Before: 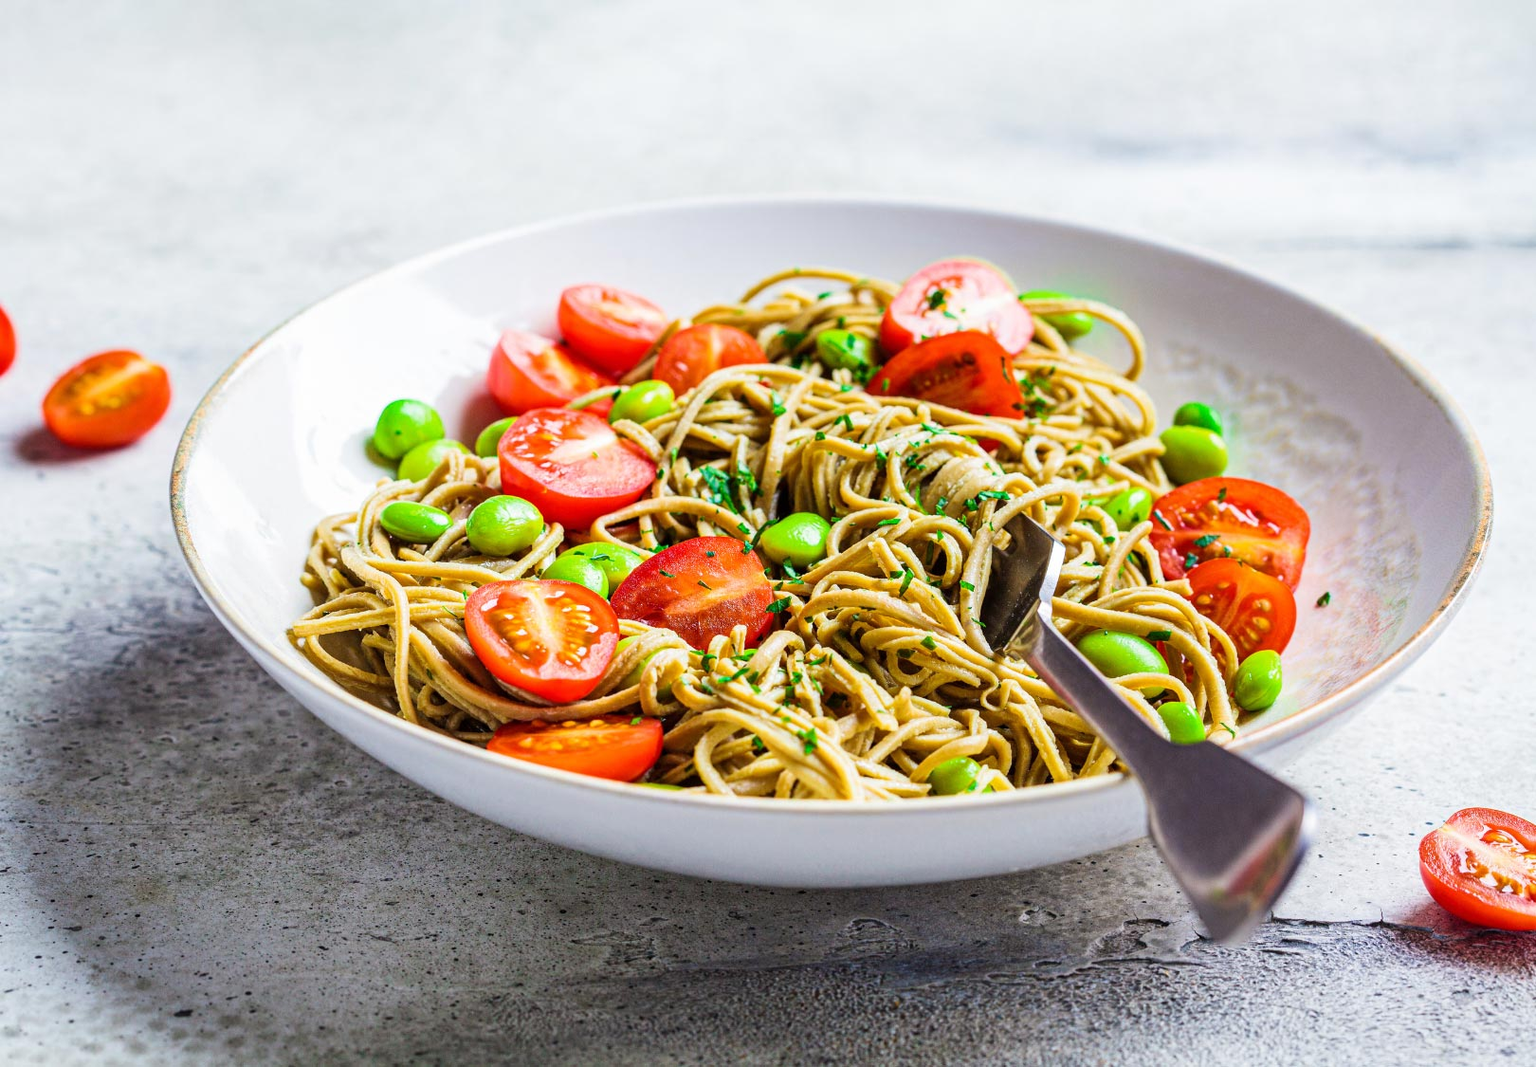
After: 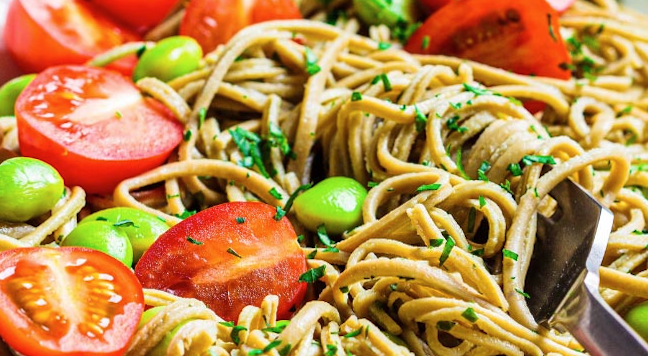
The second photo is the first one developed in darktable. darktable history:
contrast brightness saturation: saturation -0.05
crop: left 31.751%, top 32.172%, right 27.8%, bottom 35.83%
rotate and perspective: rotation 0.174°, lens shift (vertical) 0.013, lens shift (horizontal) 0.019, shear 0.001, automatic cropping original format, crop left 0.007, crop right 0.991, crop top 0.016, crop bottom 0.997
